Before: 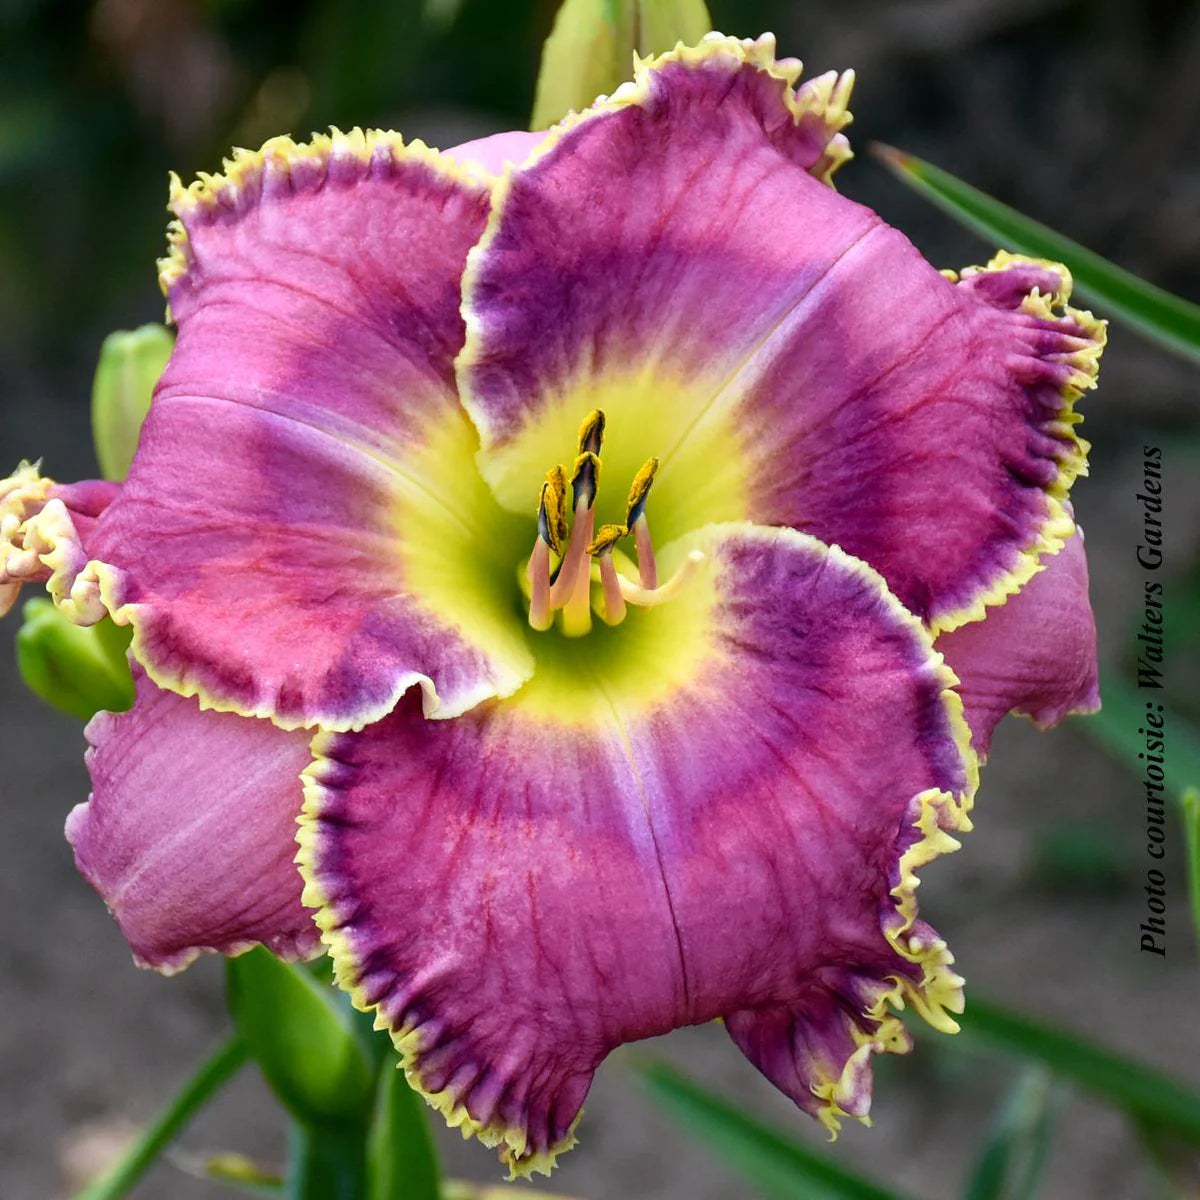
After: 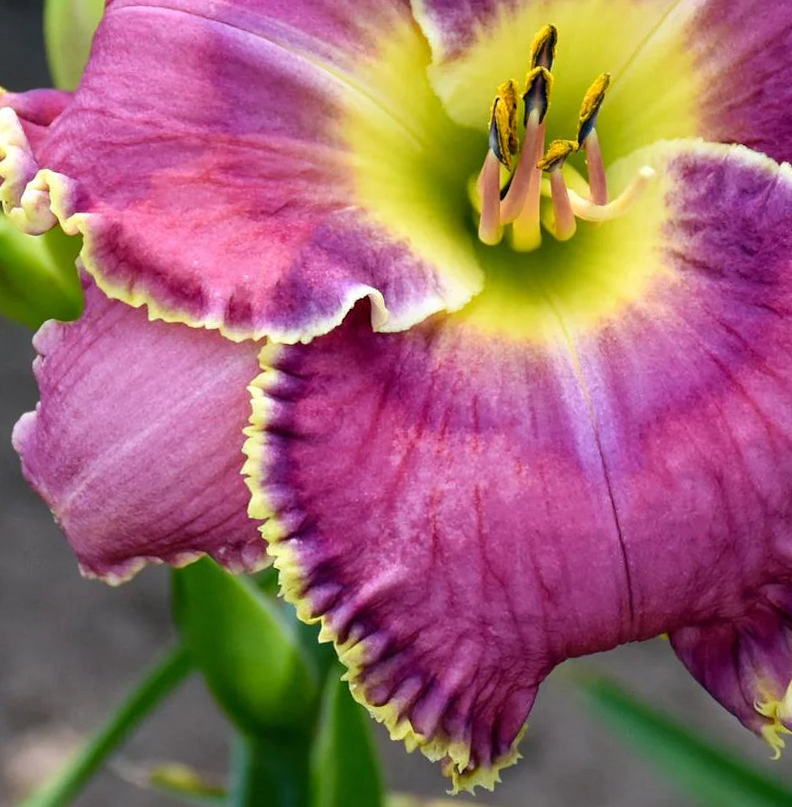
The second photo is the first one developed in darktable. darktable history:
crop and rotate: angle -0.692°, left 3.641%, top 31.898%, right 29.528%
